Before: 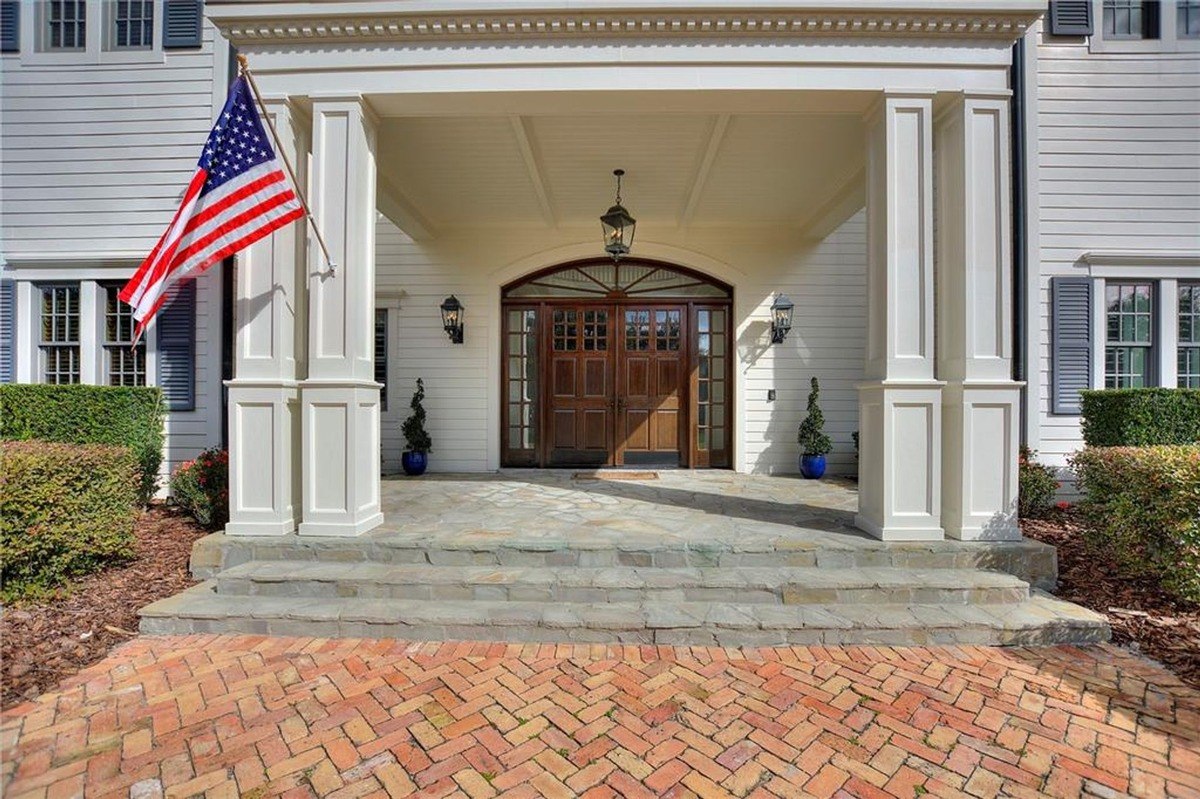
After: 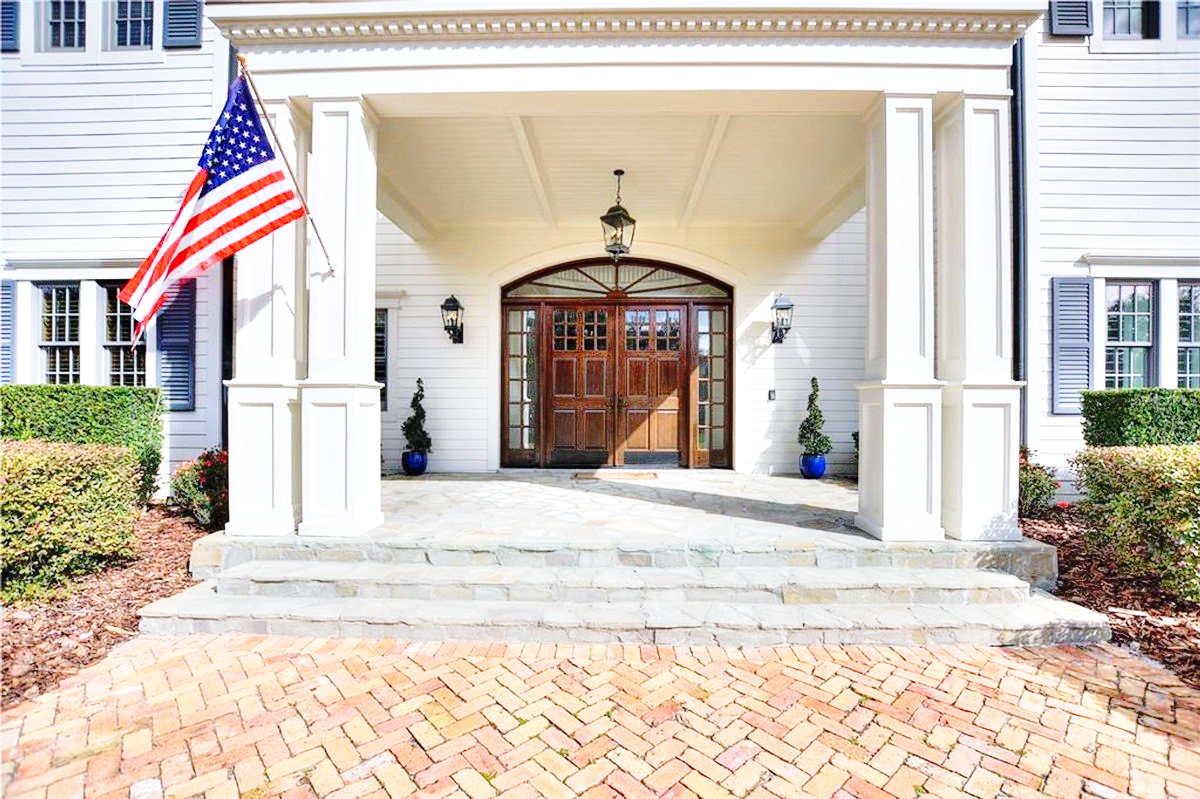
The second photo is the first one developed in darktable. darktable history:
color calibration: gray › normalize channels true, illuminant as shot in camera, x 0.358, y 0.373, temperature 4628.91 K, gamut compression 0.017
base curve: curves: ch0 [(0, 0) (0.028, 0.03) (0.121, 0.232) (0.46, 0.748) (0.859, 0.968) (1, 1)], preserve colors none
exposure: exposure 0.654 EV, compensate highlight preservation false
